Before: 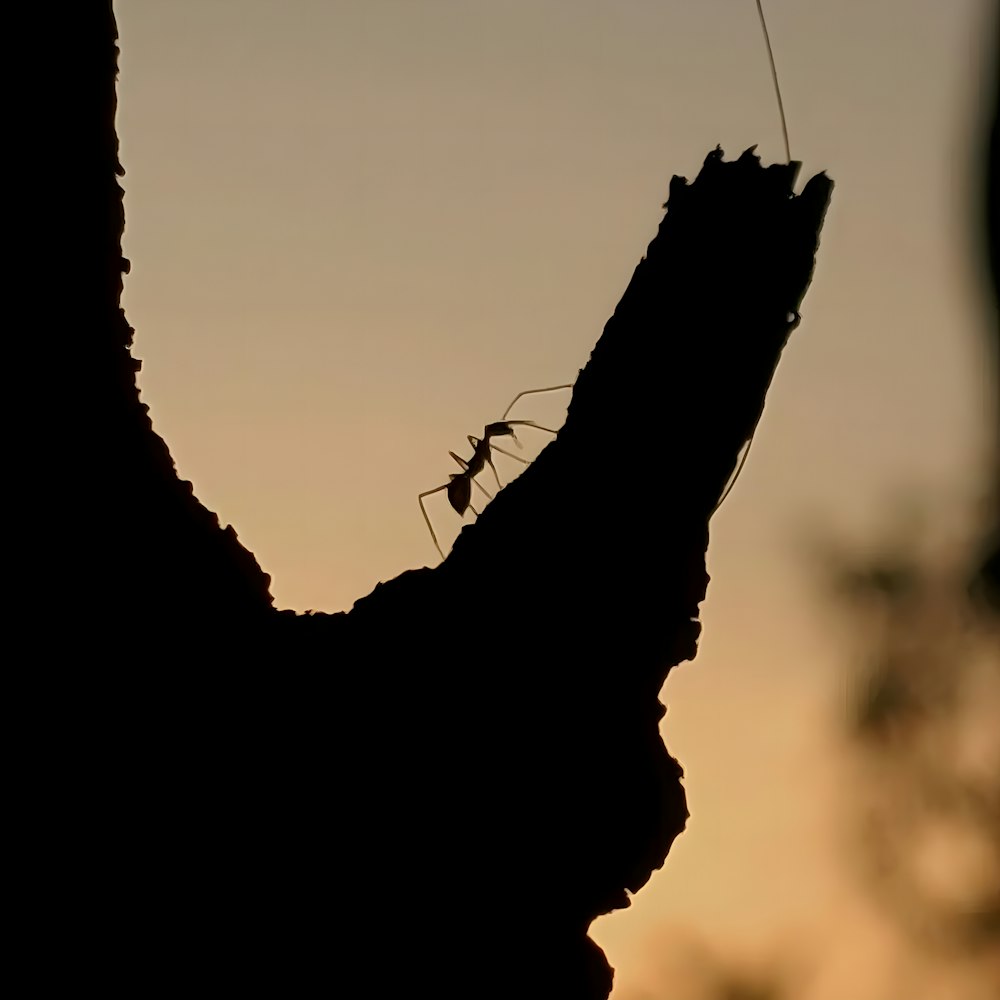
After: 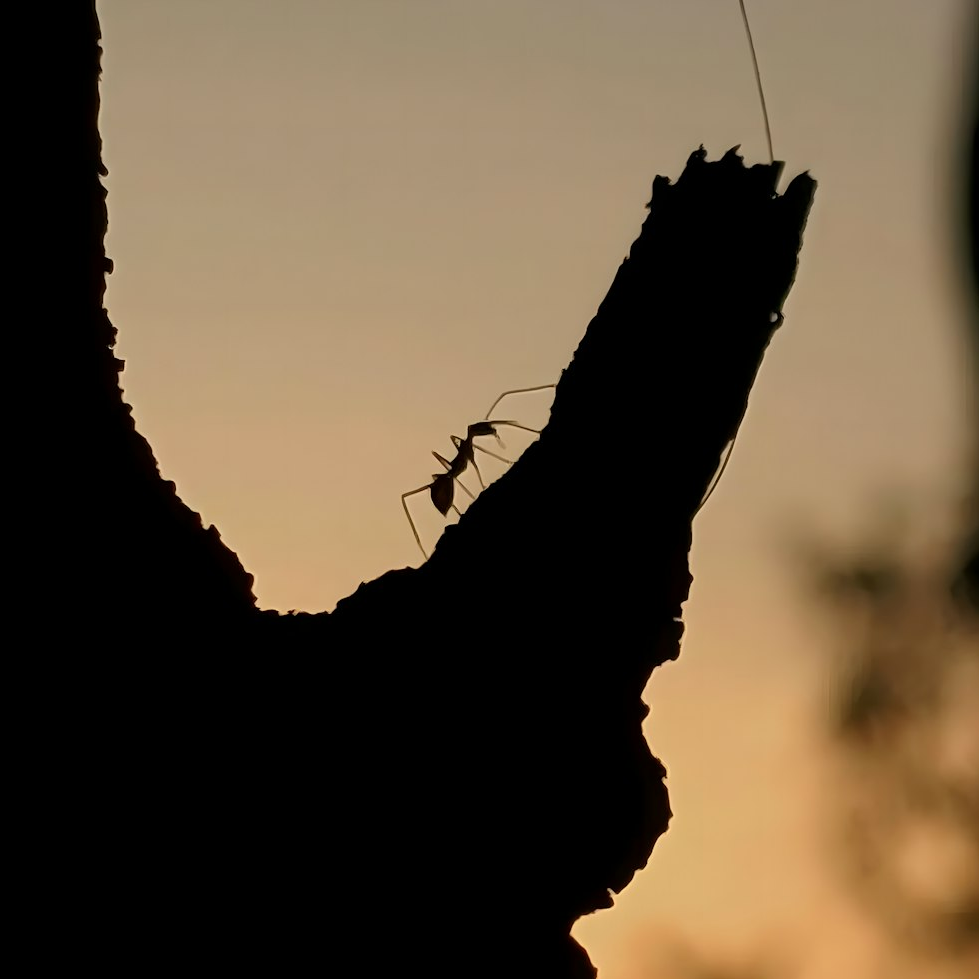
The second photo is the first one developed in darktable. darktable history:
crop: left 1.743%, right 0.268%, bottom 2.011%
white balance: red 1.009, blue 0.985
